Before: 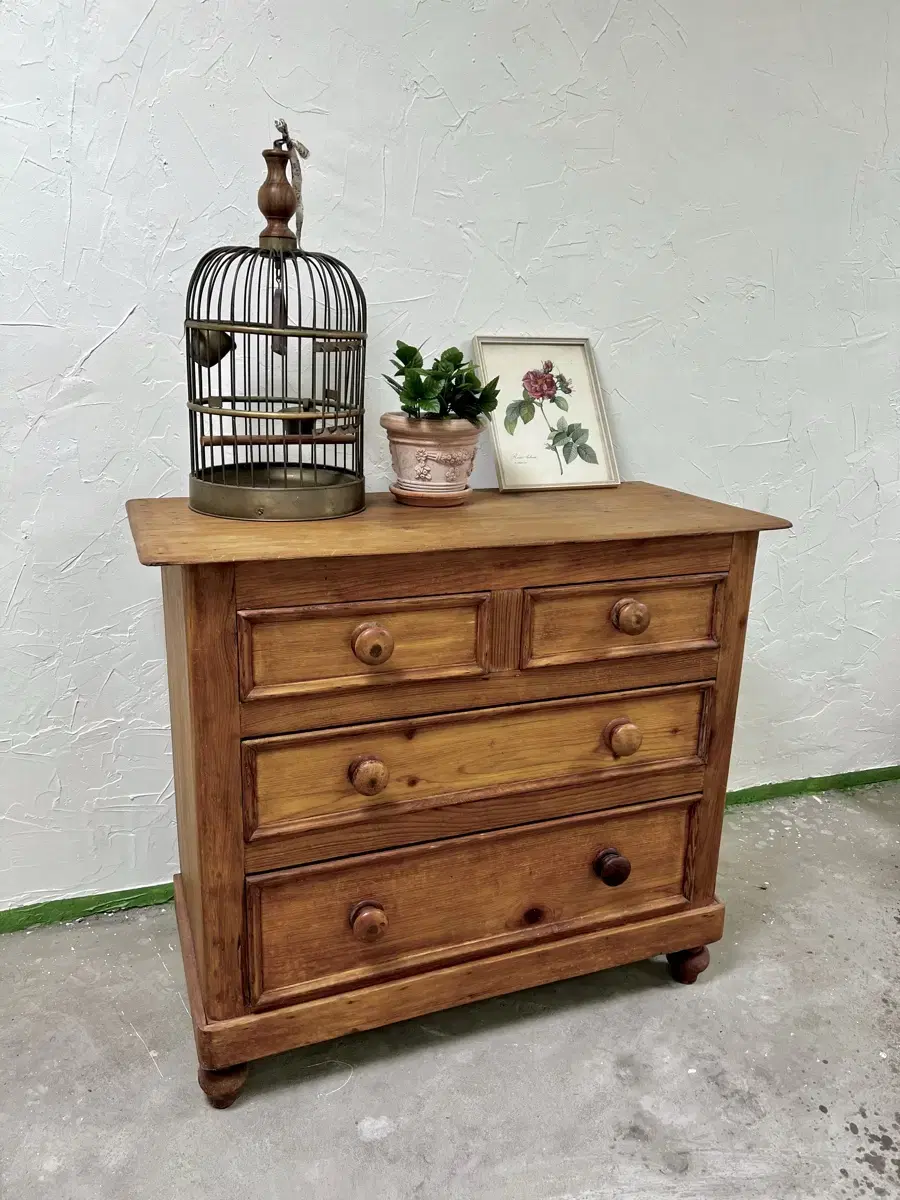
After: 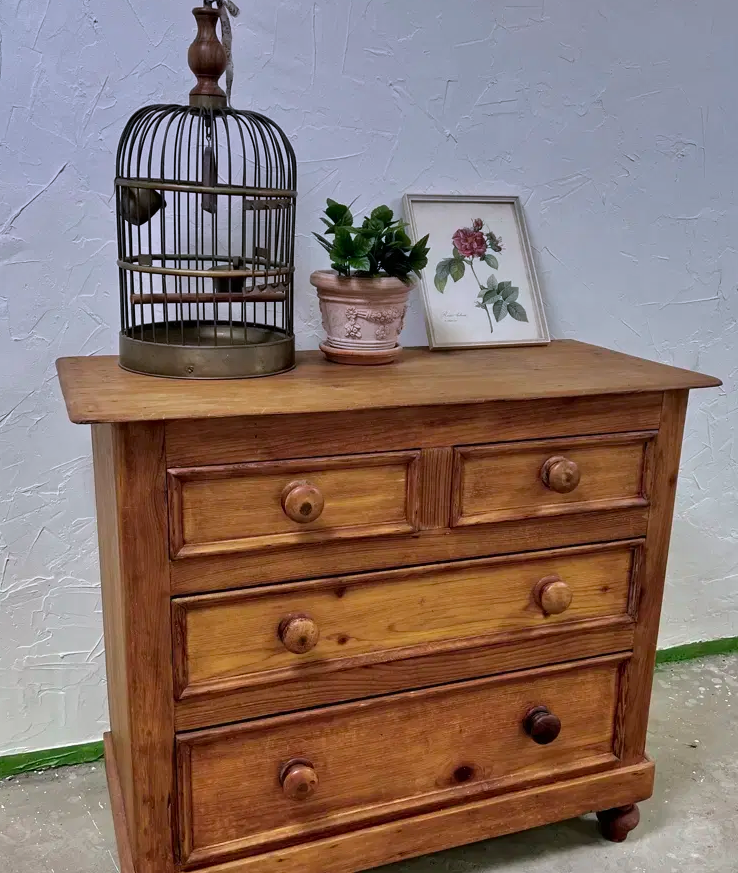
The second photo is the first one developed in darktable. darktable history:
crop: left 7.856%, top 11.836%, right 10.12%, bottom 15.387%
shadows and highlights: low approximation 0.01, soften with gaussian
graduated density: hue 238.83°, saturation 50%
